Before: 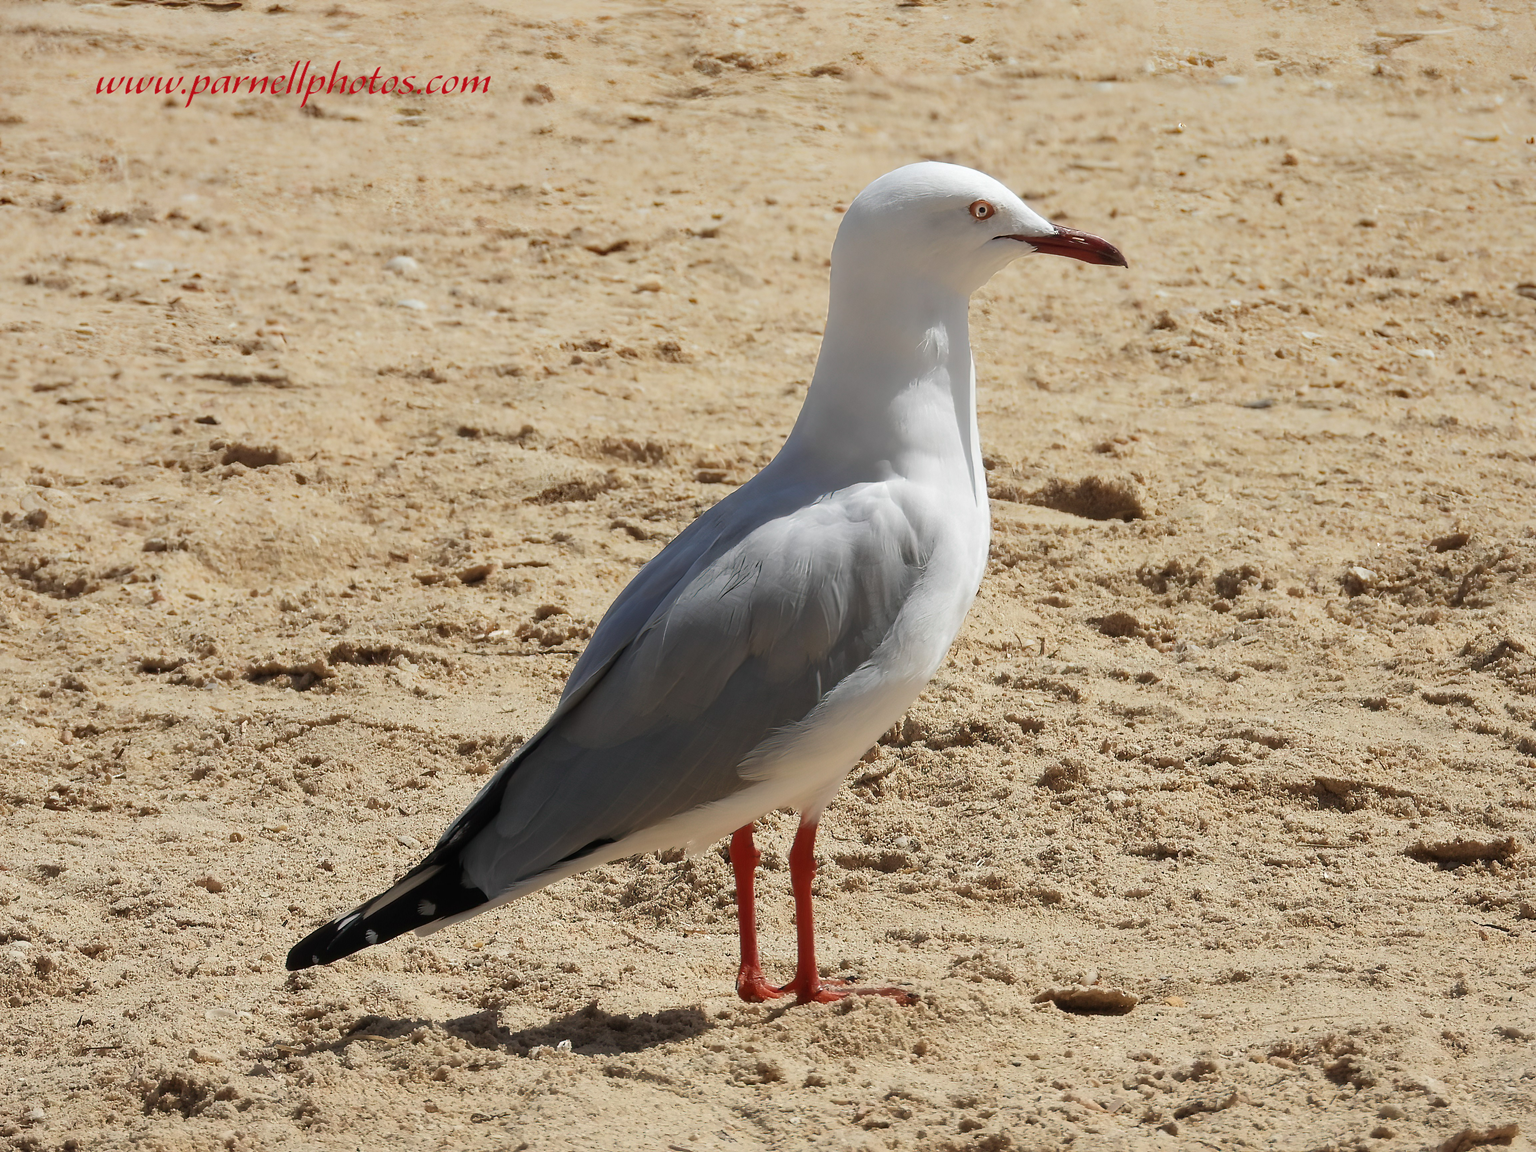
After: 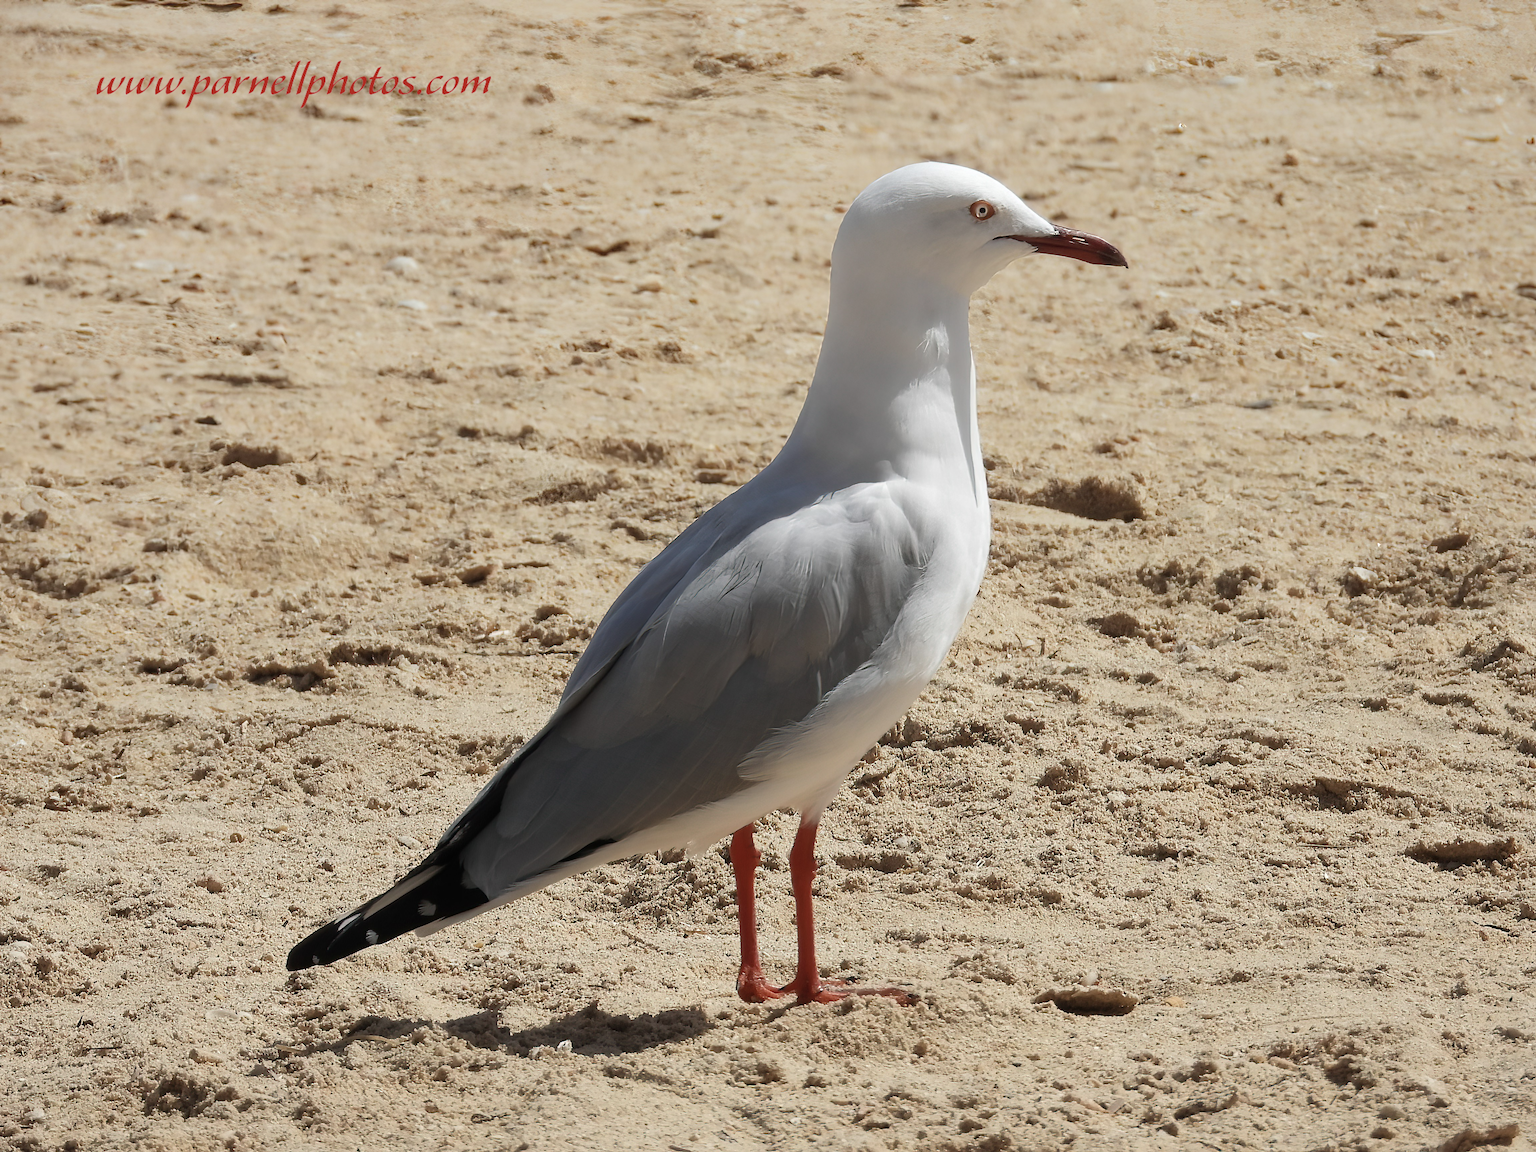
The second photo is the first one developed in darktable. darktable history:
tone equalizer: on, module defaults
color correction: highlights b* 0.014, saturation 0.841
